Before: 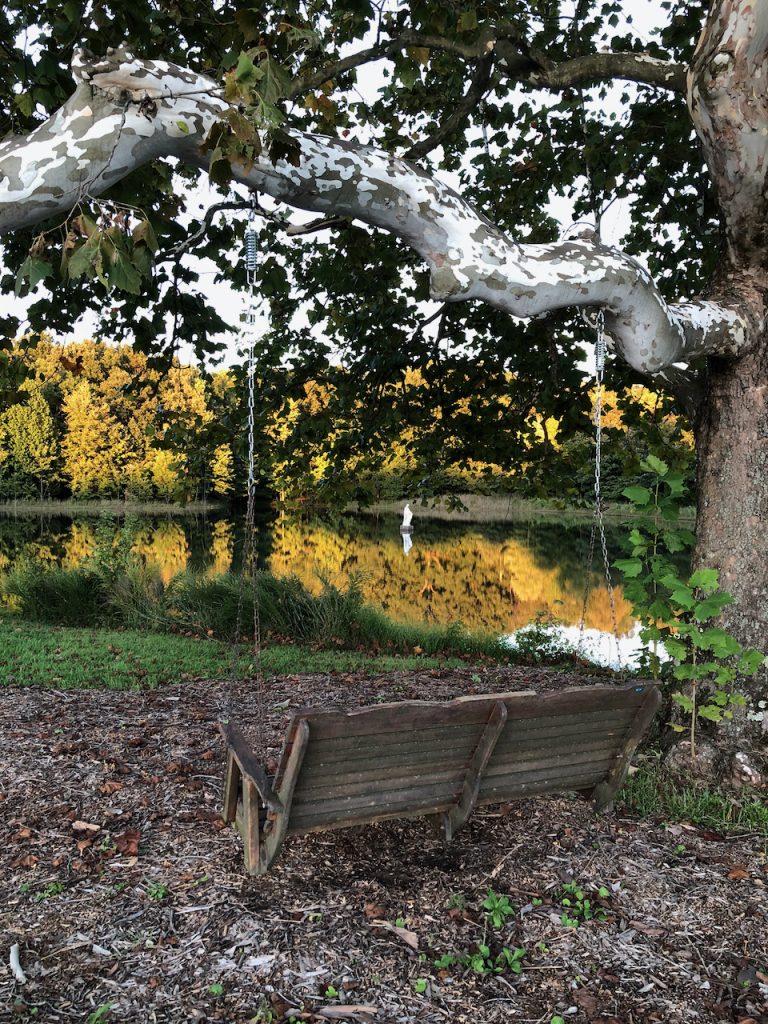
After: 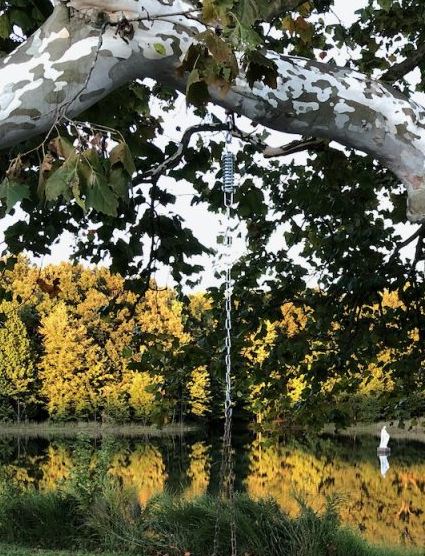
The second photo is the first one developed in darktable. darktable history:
crop and rotate: left 3.043%, top 7.634%, right 41.58%, bottom 38.029%
